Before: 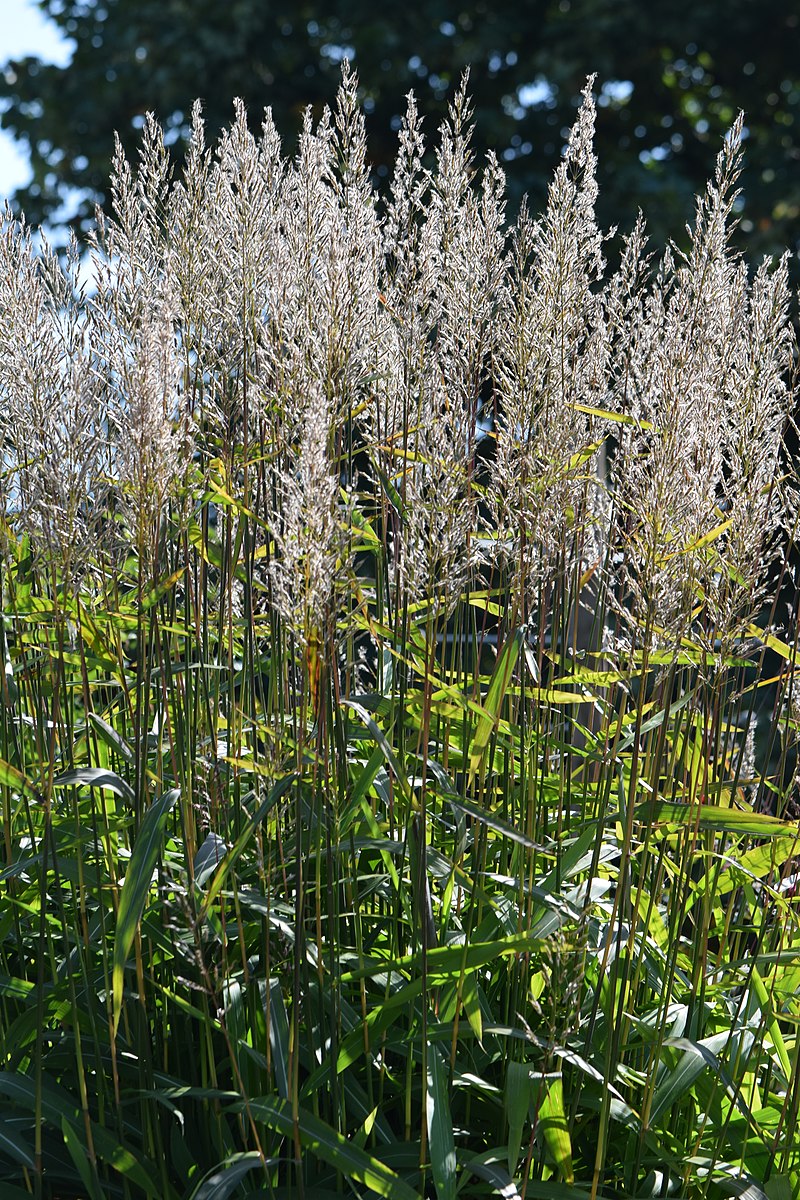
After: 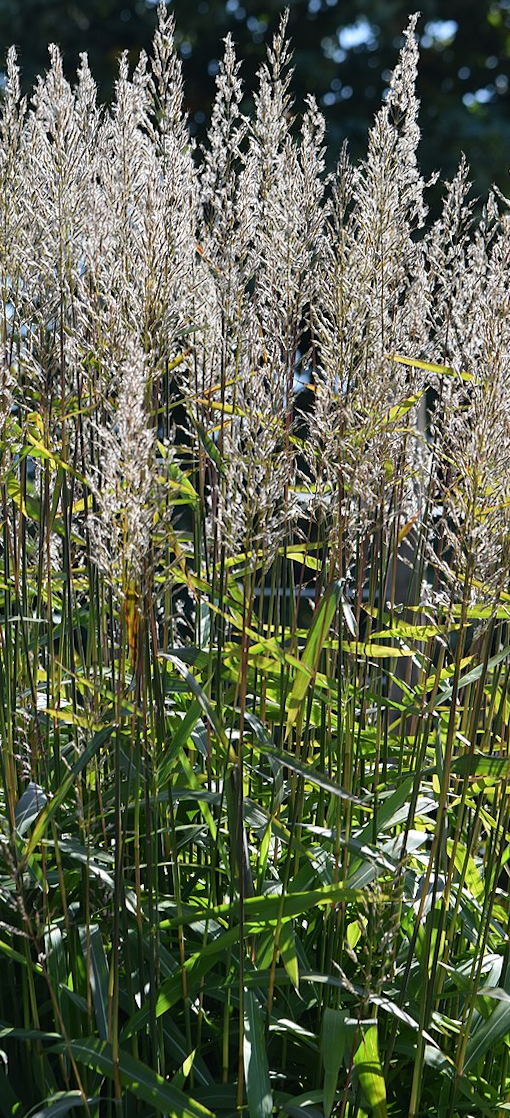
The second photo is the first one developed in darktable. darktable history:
crop and rotate: left 22.918%, top 5.629%, right 14.711%, bottom 2.247%
rotate and perspective: lens shift (vertical) 0.048, lens shift (horizontal) -0.024, automatic cropping off
